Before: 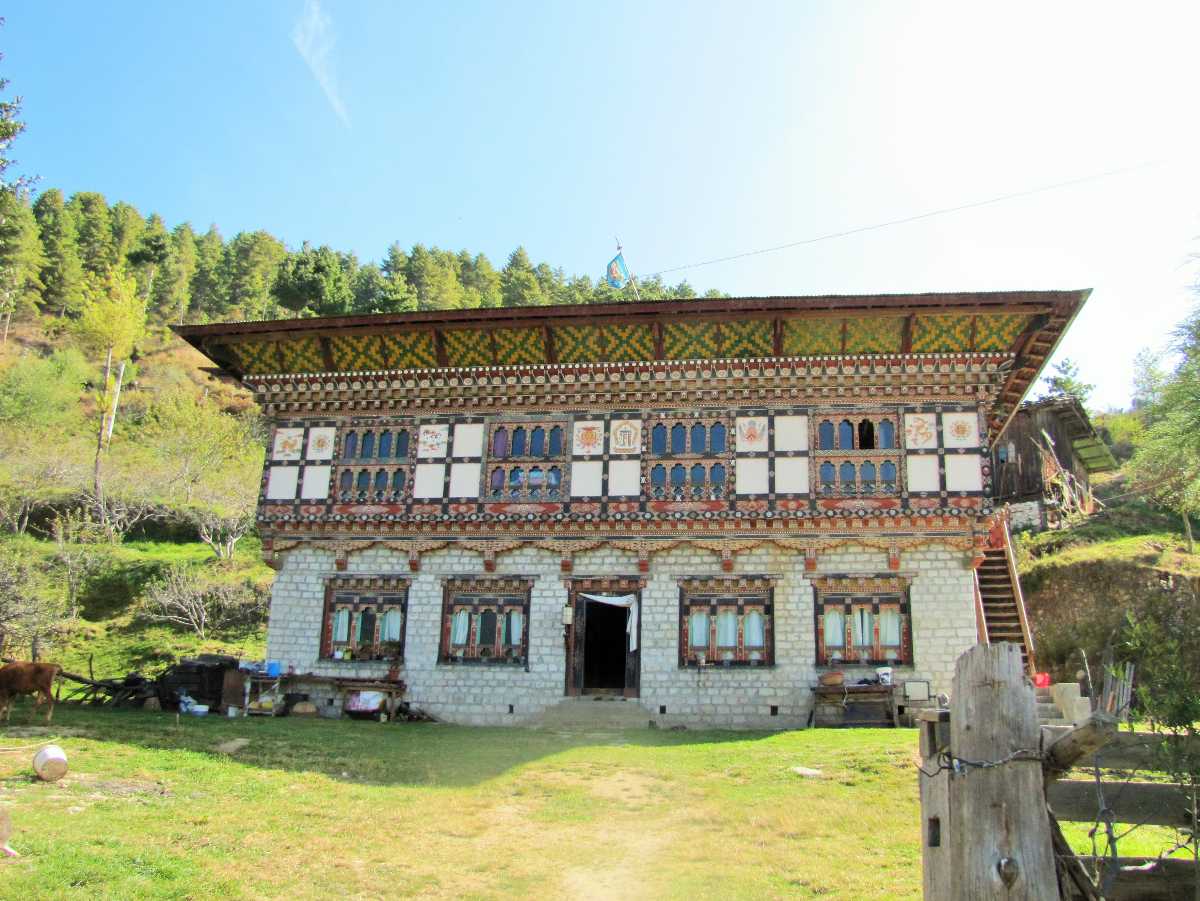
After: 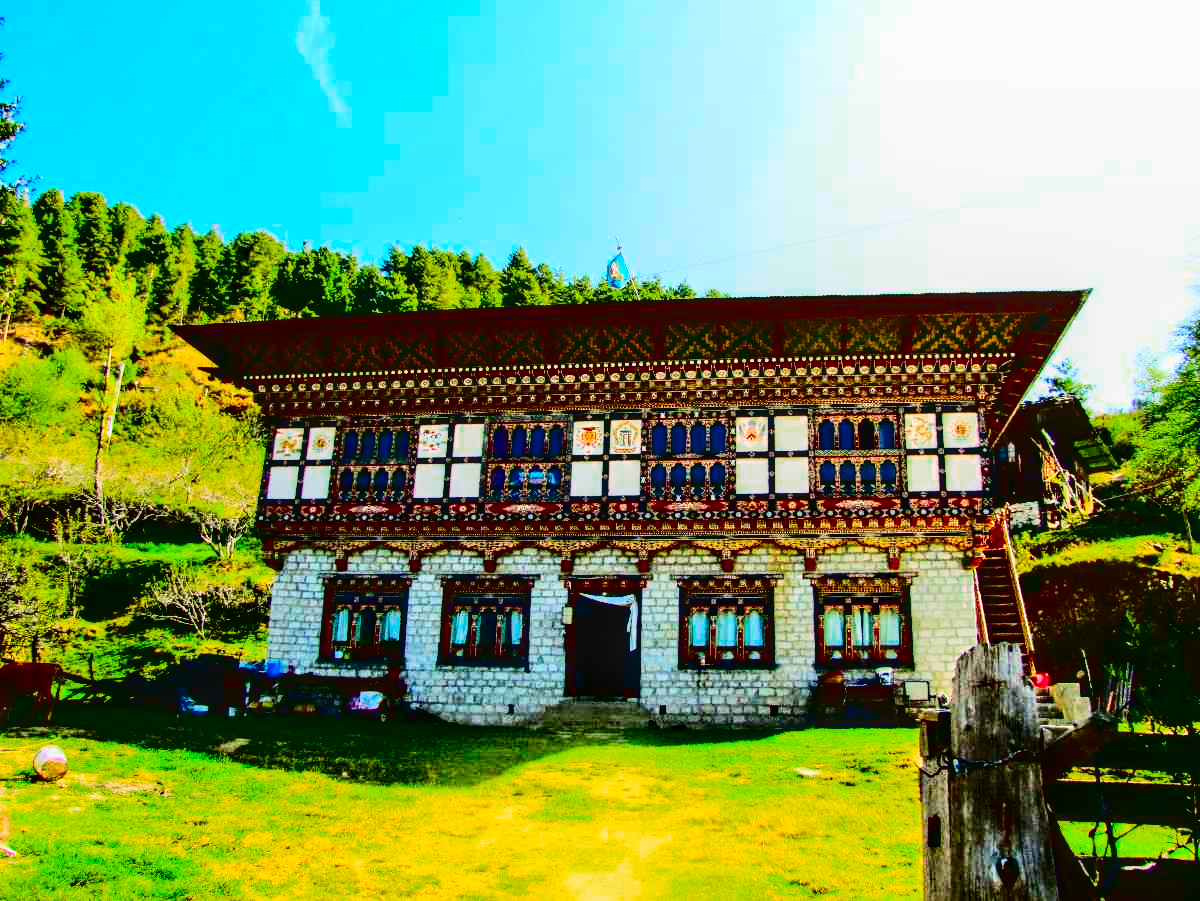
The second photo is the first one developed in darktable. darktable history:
contrast brightness saturation: contrast 0.764, brightness -0.994, saturation 0.985
local contrast: detail 130%
color balance rgb: shadows lift › chroma 1.025%, shadows lift › hue 241.64°, perceptual saturation grading › global saturation 30.174%, global vibrance 14.546%
color zones: curves: ch0 [(0, 0.465) (0.092, 0.596) (0.289, 0.464) (0.429, 0.453) (0.571, 0.464) (0.714, 0.455) (0.857, 0.462) (1, 0.465)]
